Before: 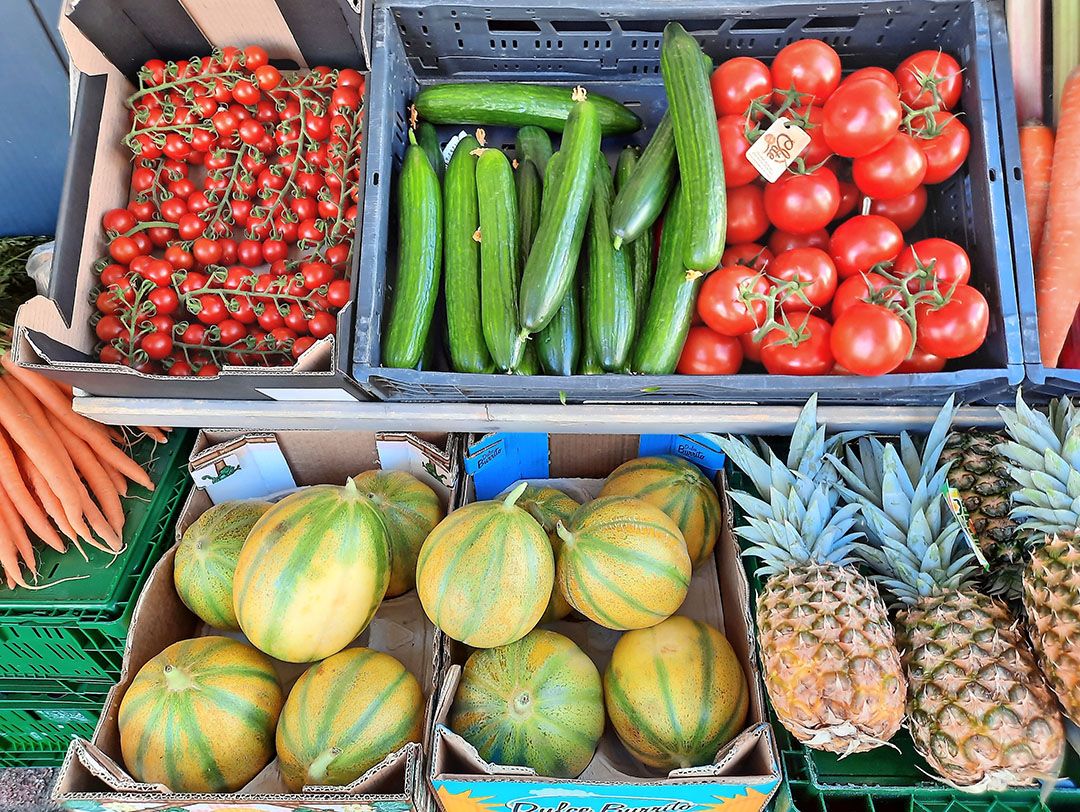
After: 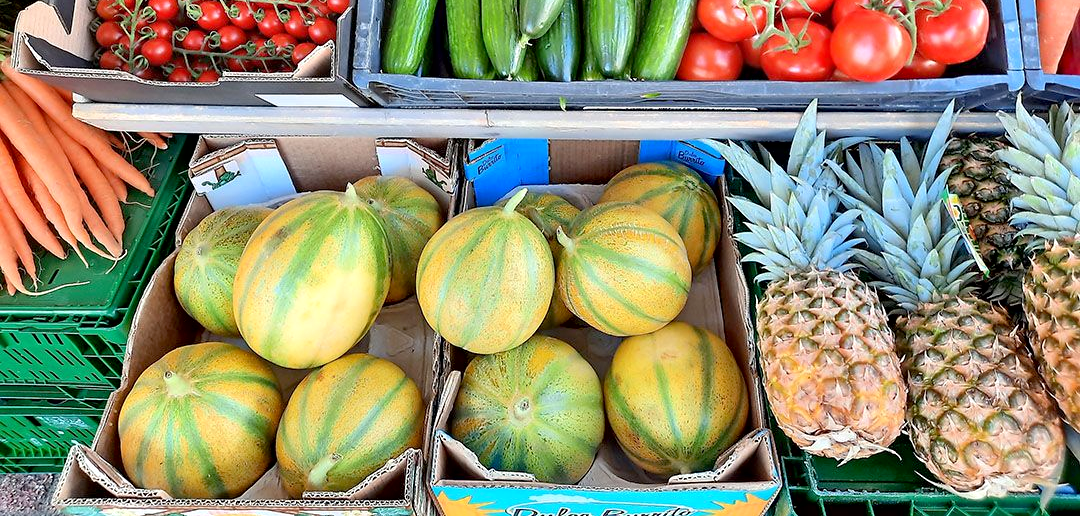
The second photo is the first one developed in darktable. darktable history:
exposure: black level correction 0.007, exposure 0.159 EV, compensate highlight preservation false
crop and rotate: top 36.435%
local contrast: mode bilateral grid, contrast 100, coarseness 100, detail 94%, midtone range 0.2
